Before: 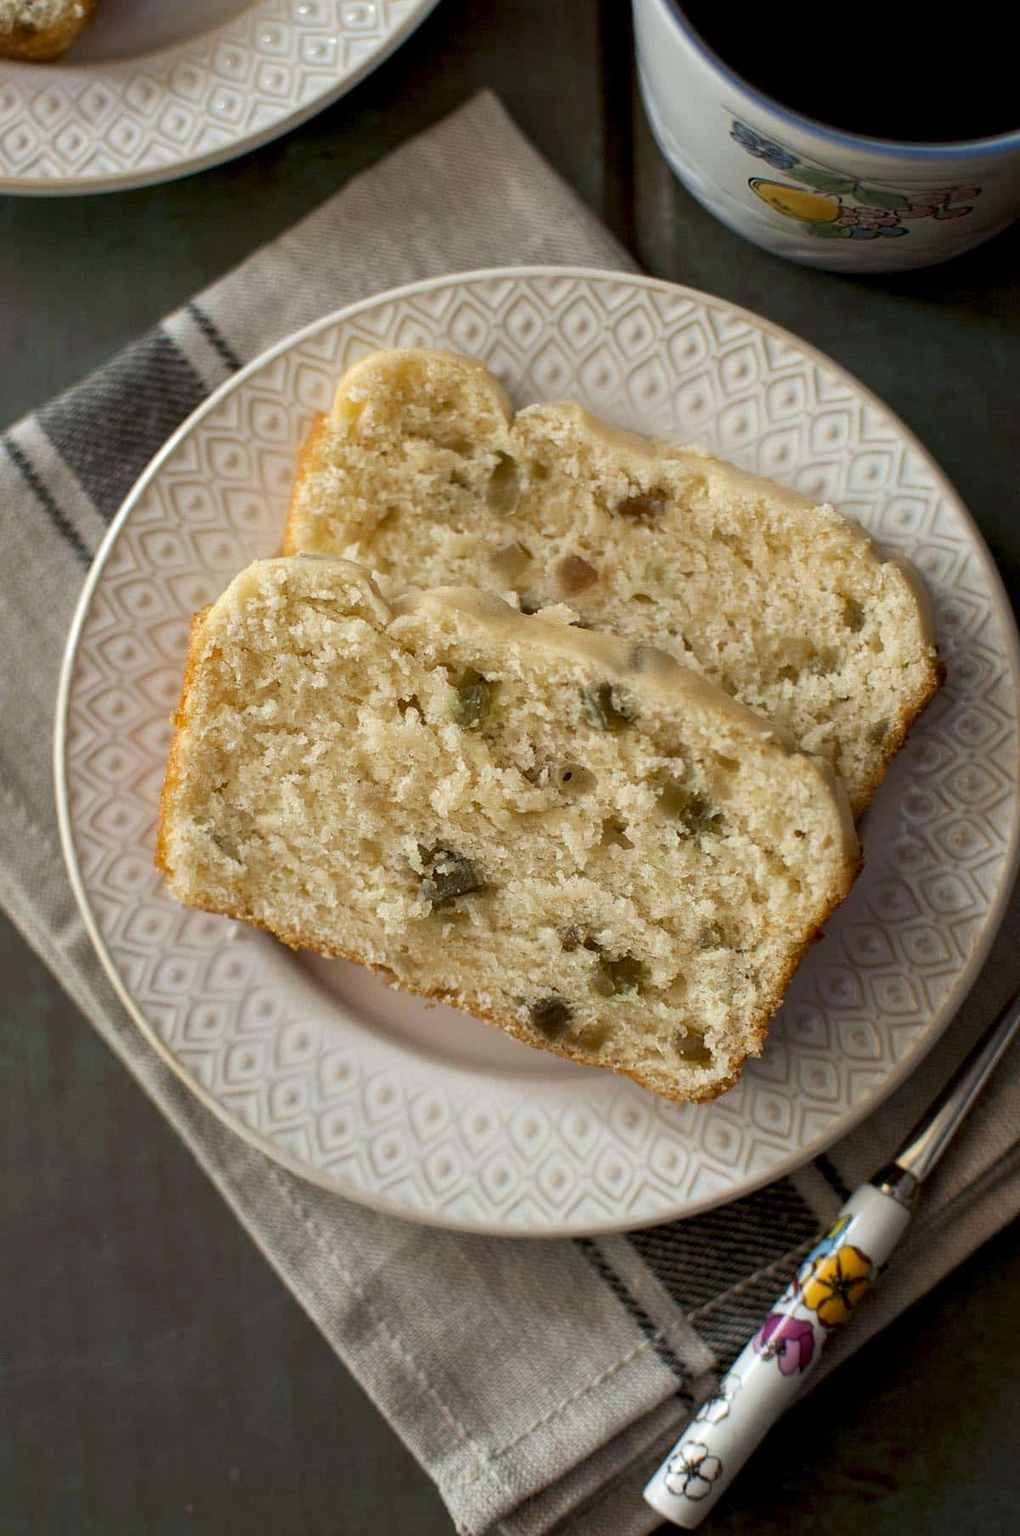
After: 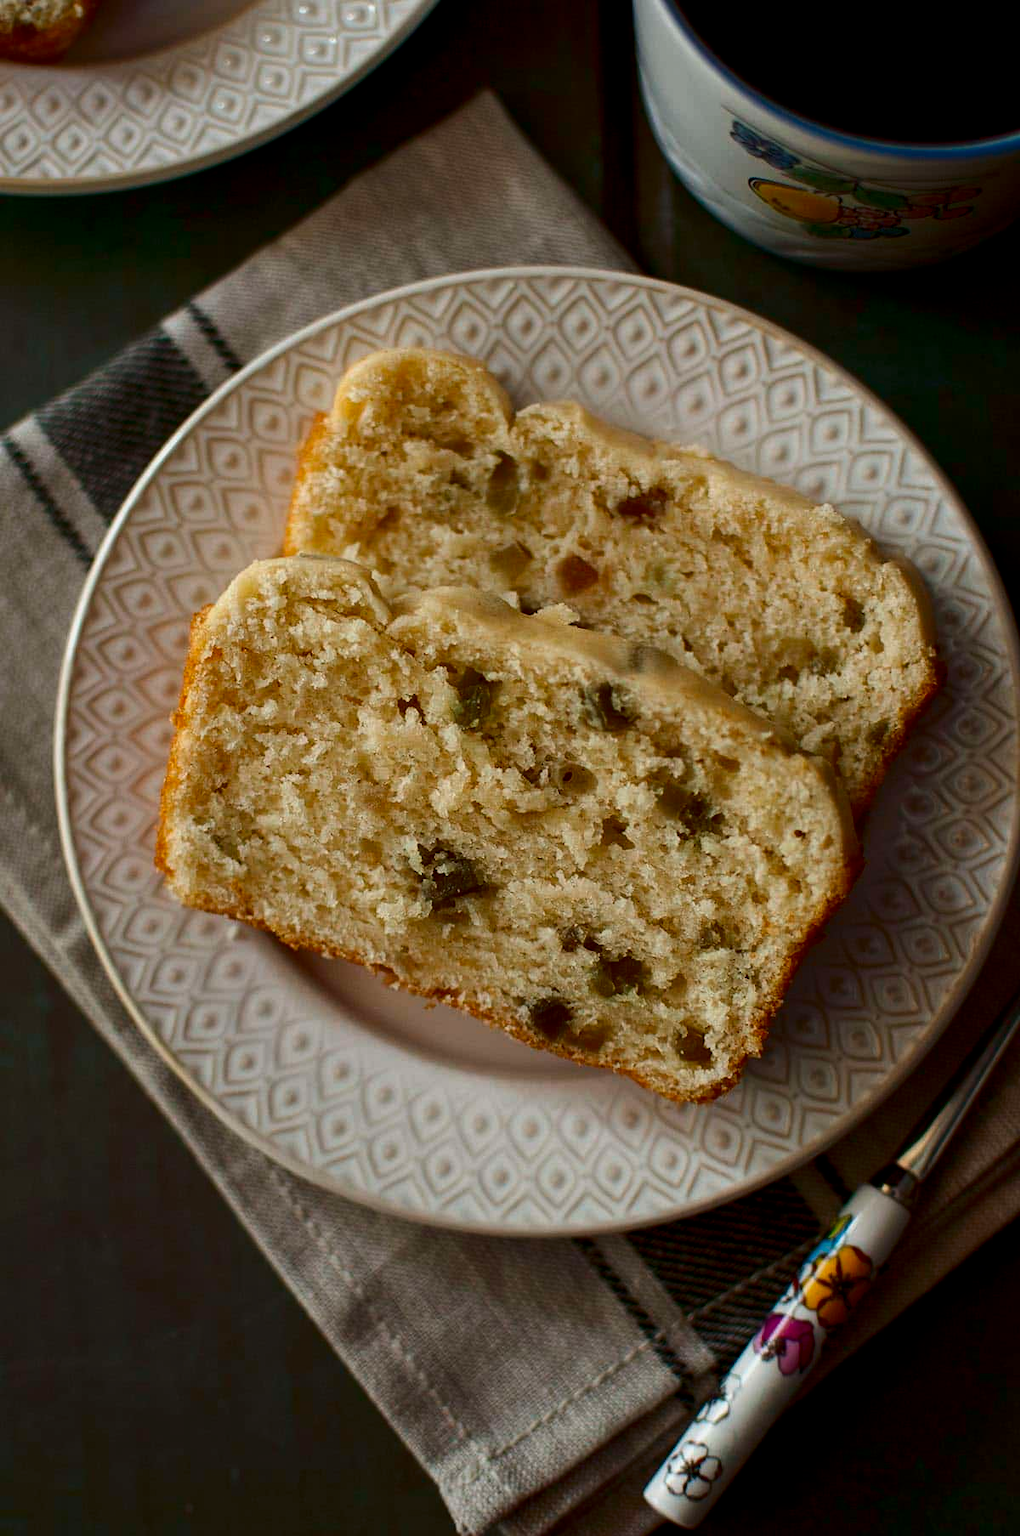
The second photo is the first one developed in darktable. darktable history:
exposure: exposure -0.151 EV, compensate highlight preservation false
contrast brightness saturation: contrast 0.1, brightness -0.26, saturation 0.14
